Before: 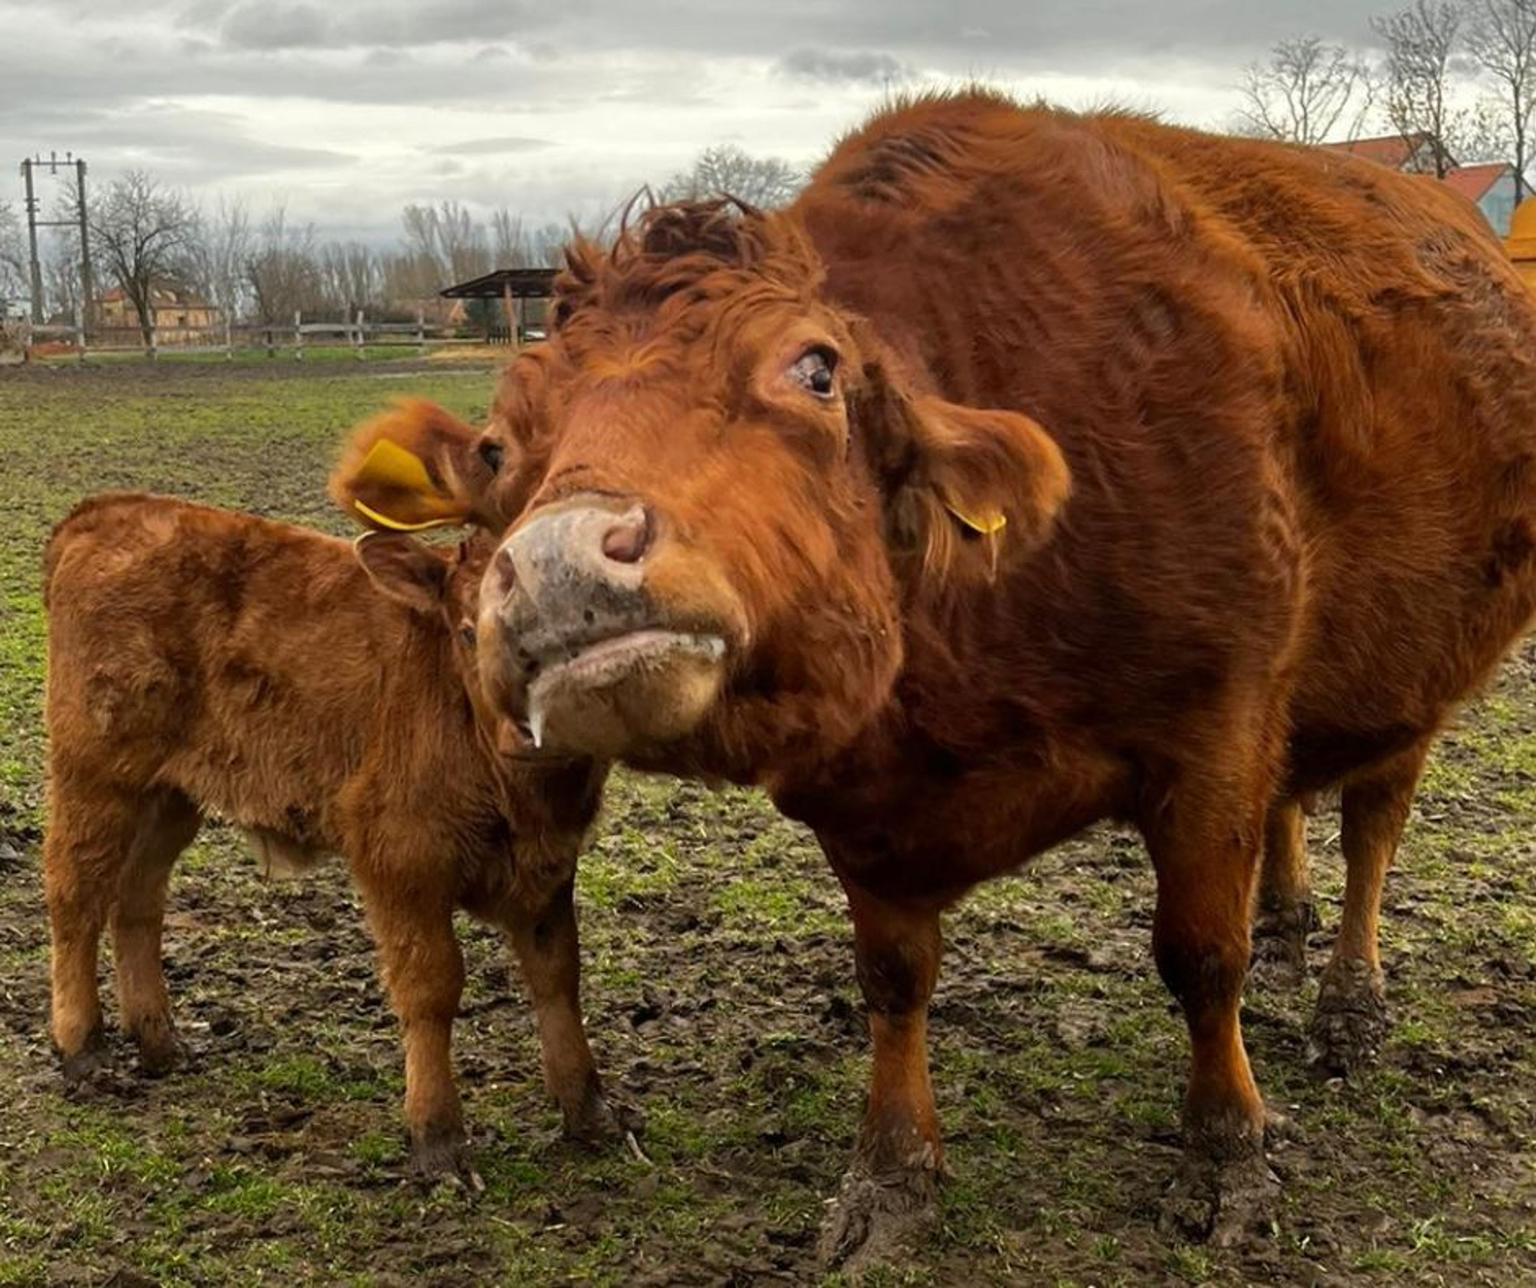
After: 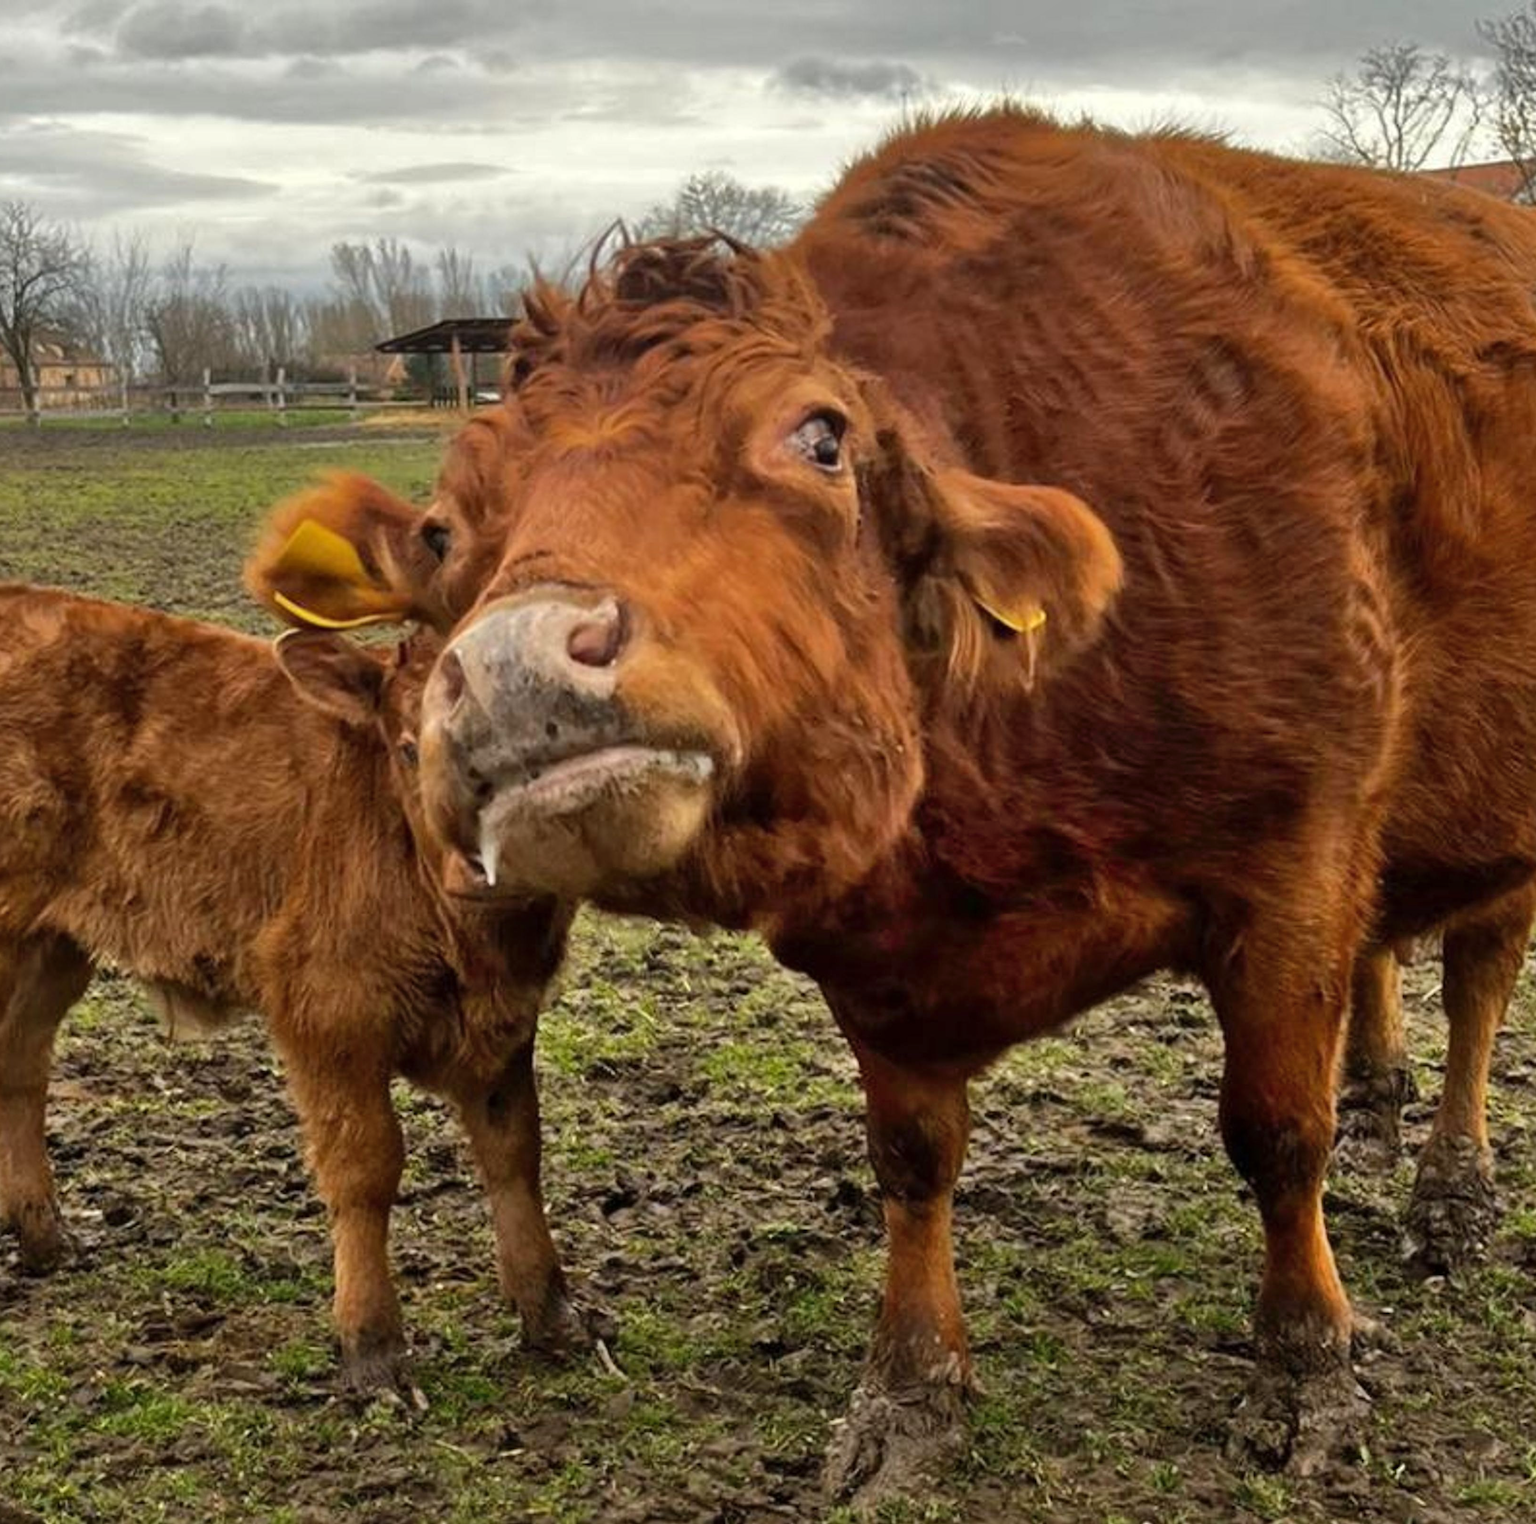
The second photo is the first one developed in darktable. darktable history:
crop: left 8.041%, right 7.485%
shadows and highlights: shadows 47.54, highlights -42.8, soften with gaussian
